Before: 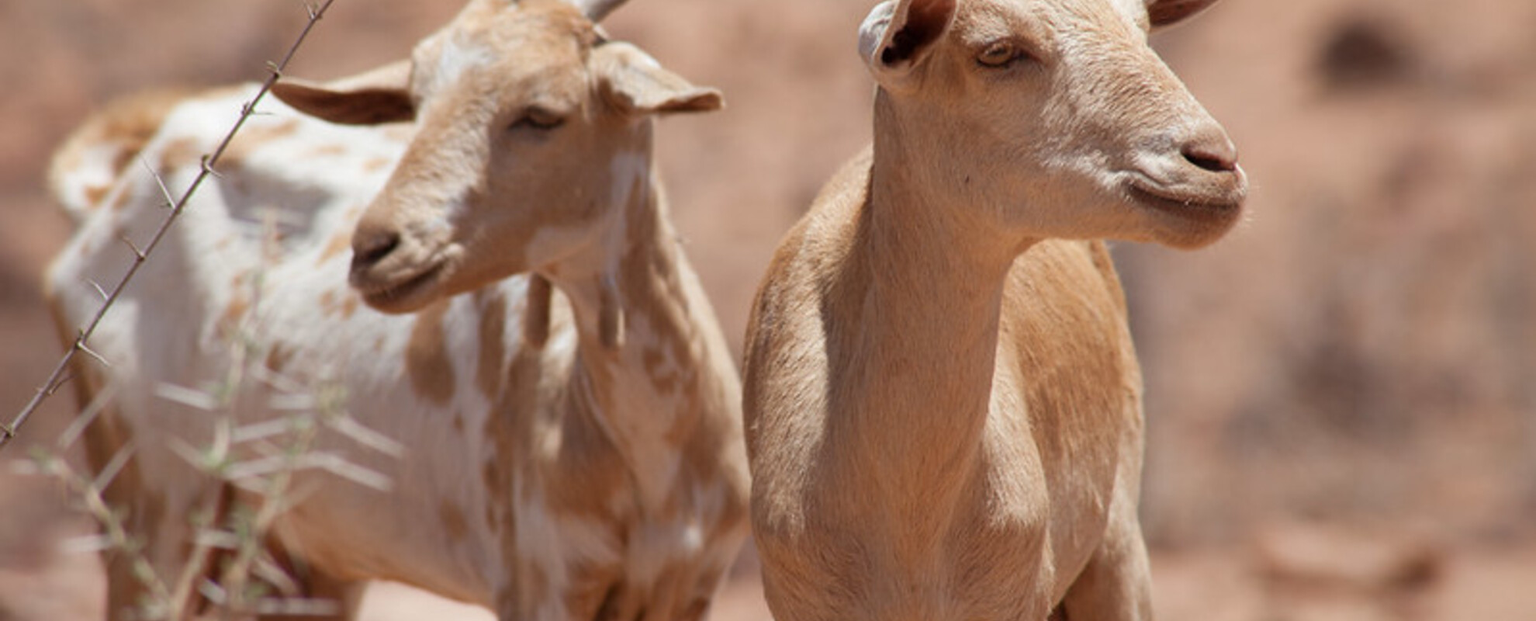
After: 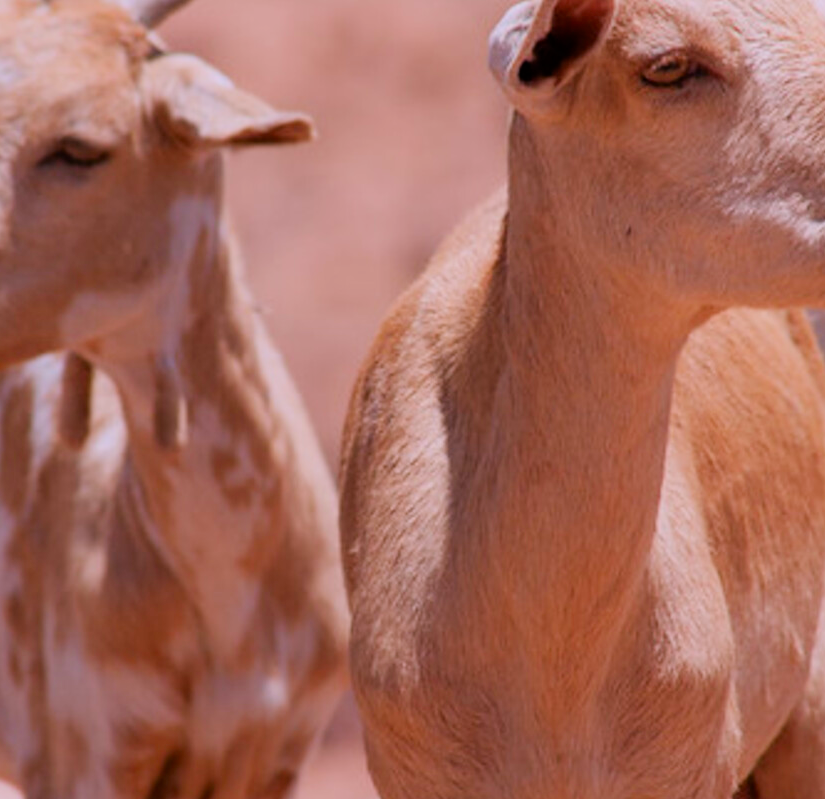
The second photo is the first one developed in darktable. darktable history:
crop: left 31.229%, right 27.105%
filmic rgb: hardness 4.17
color correction: saturation 1.32
white balance: red 1.066, blue 1.119
